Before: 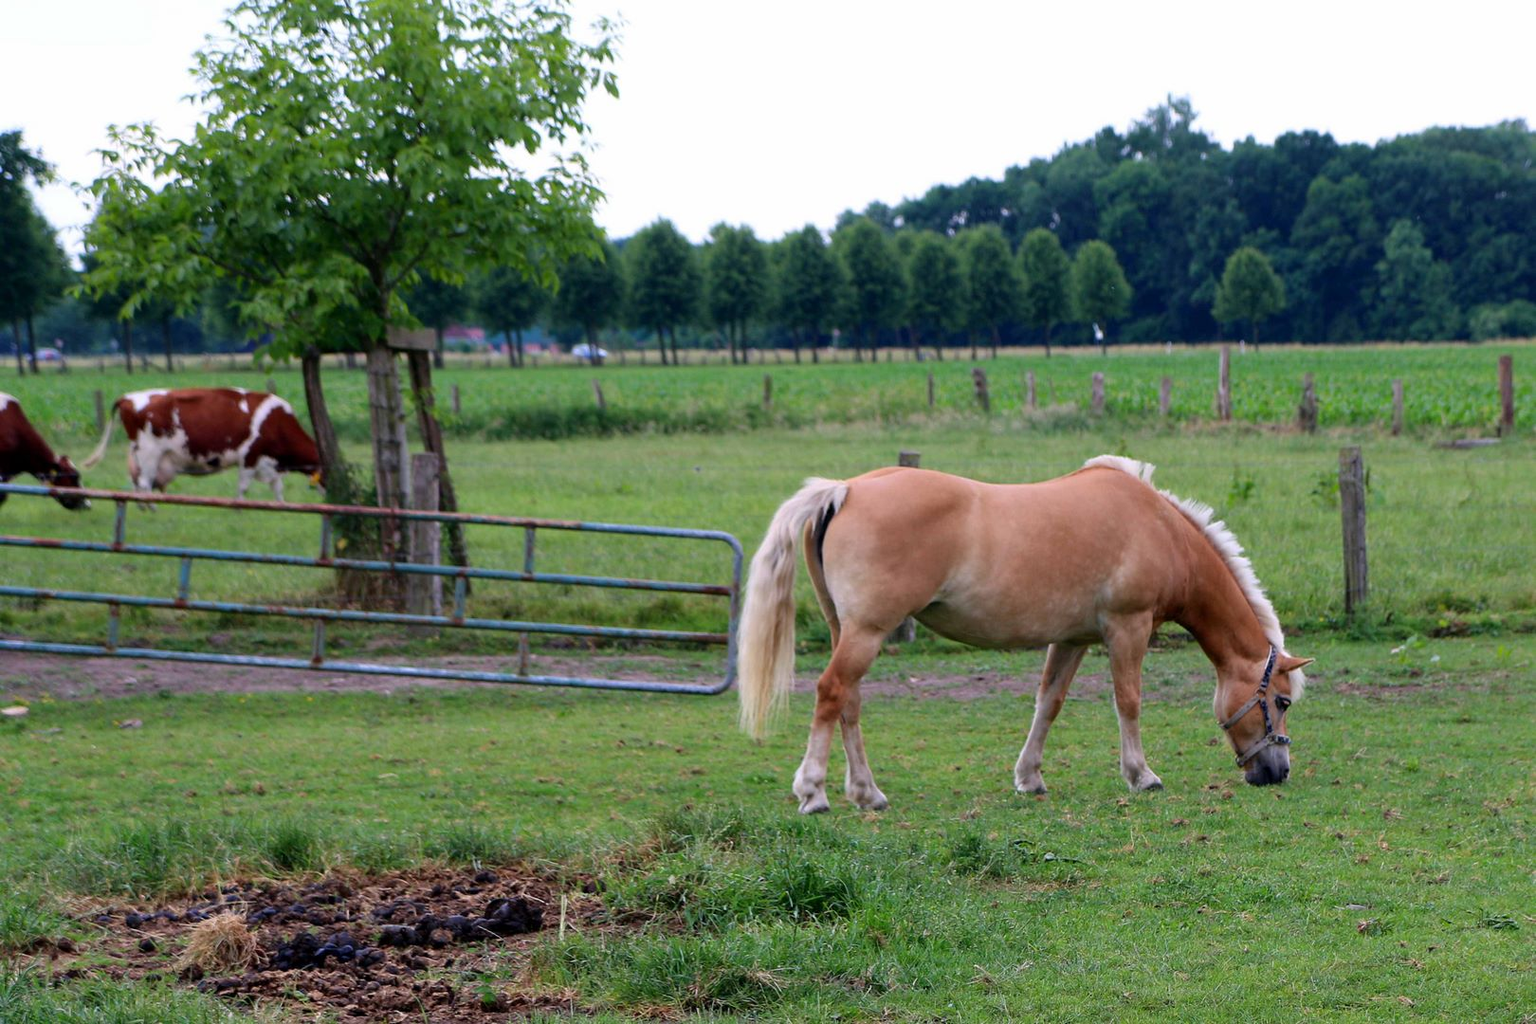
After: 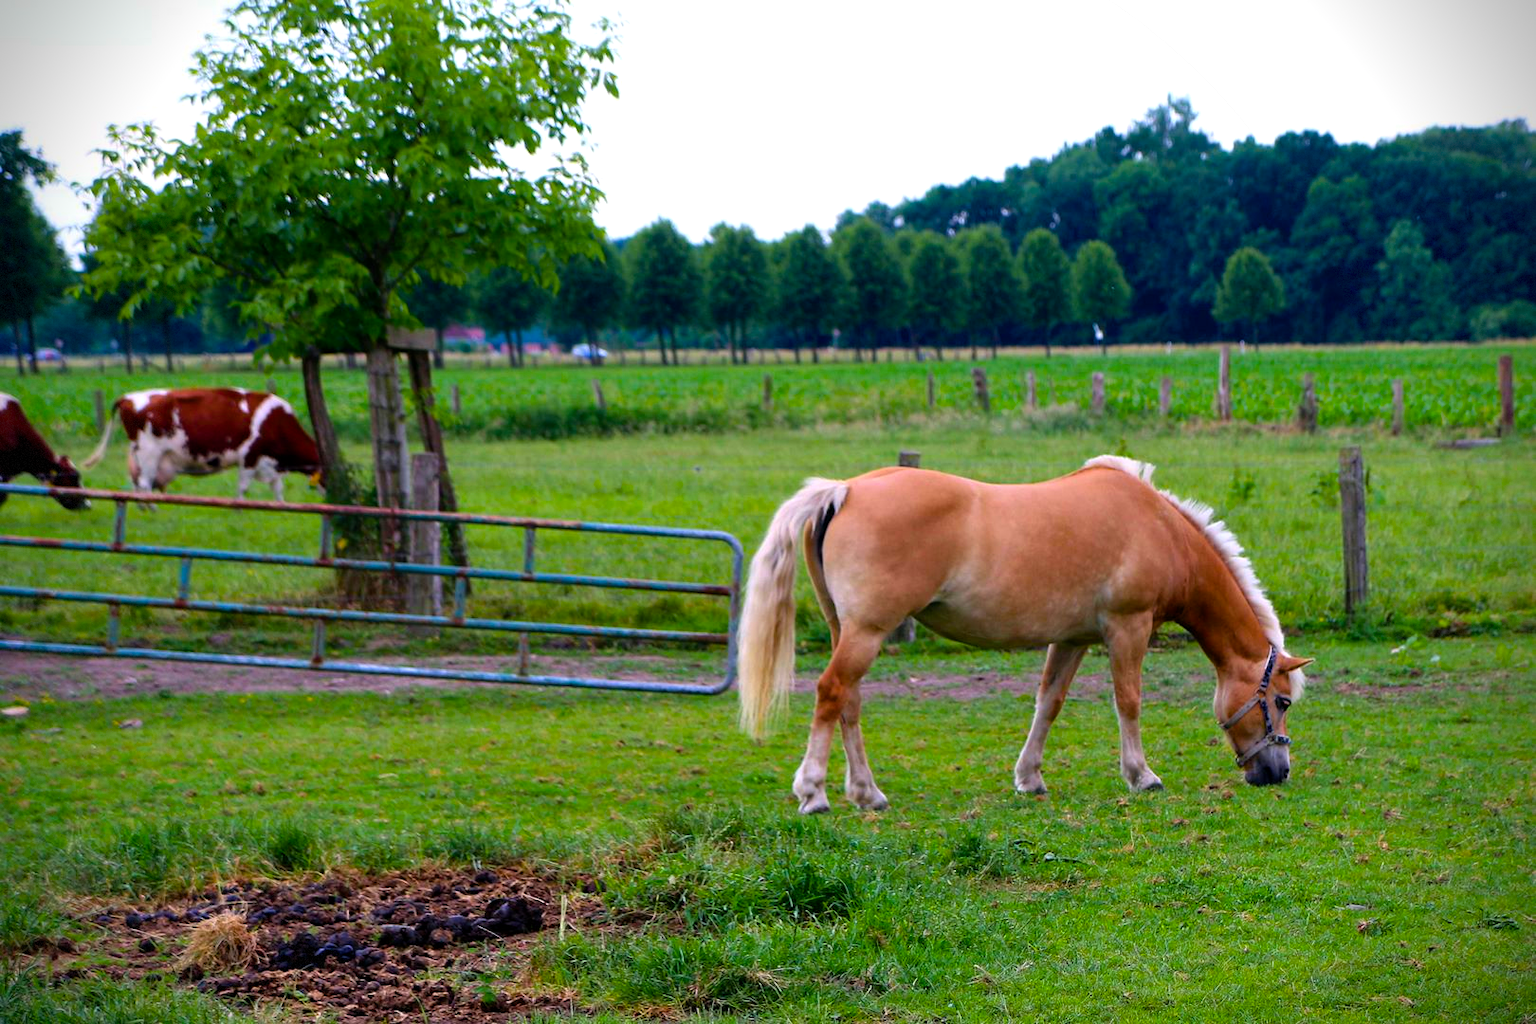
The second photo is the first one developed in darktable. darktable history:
color balance rgb: perceptual saturation grading › global saturation 30.433%, global vibrance 35.35%, contrast 10.284%
vignetting: brightness -0.633, saturation -0.005, dithering 8-bit output, unbound false
